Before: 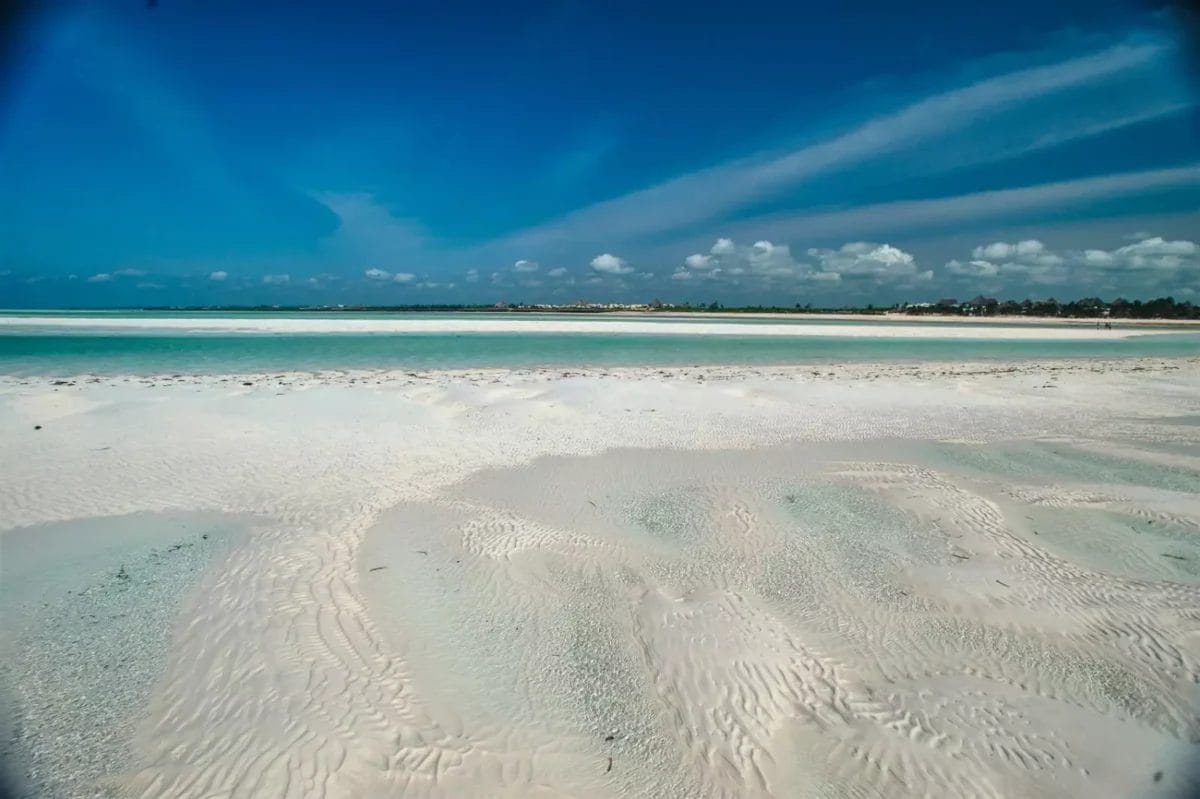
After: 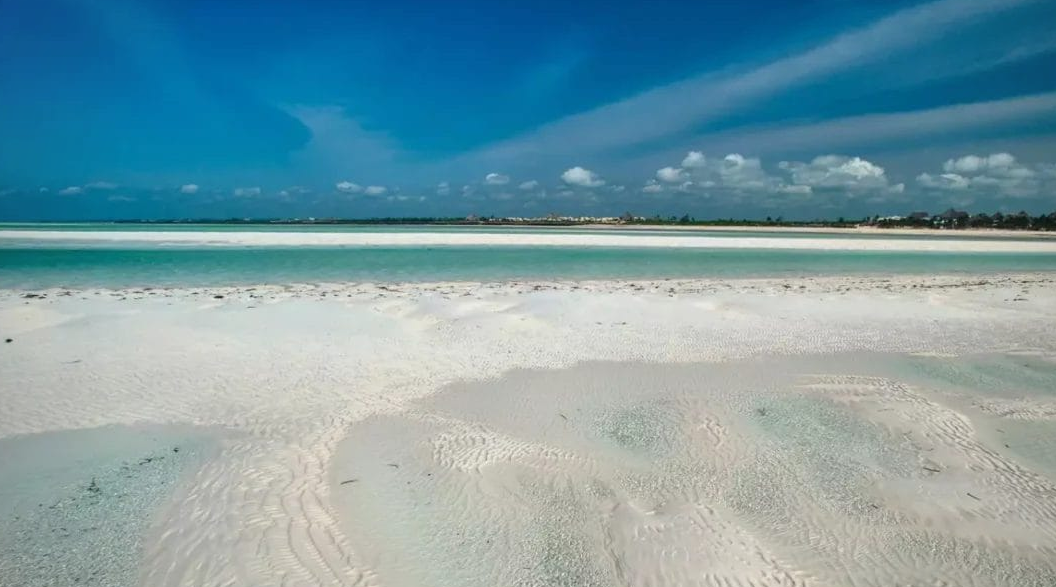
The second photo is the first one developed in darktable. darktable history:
crop and rotate: left 2.418%, top 10.989%, right 9.549%, bottom 15.45%
vignetting: fall-off radius 60.62%, brightness -0.312, saturation -0.057
